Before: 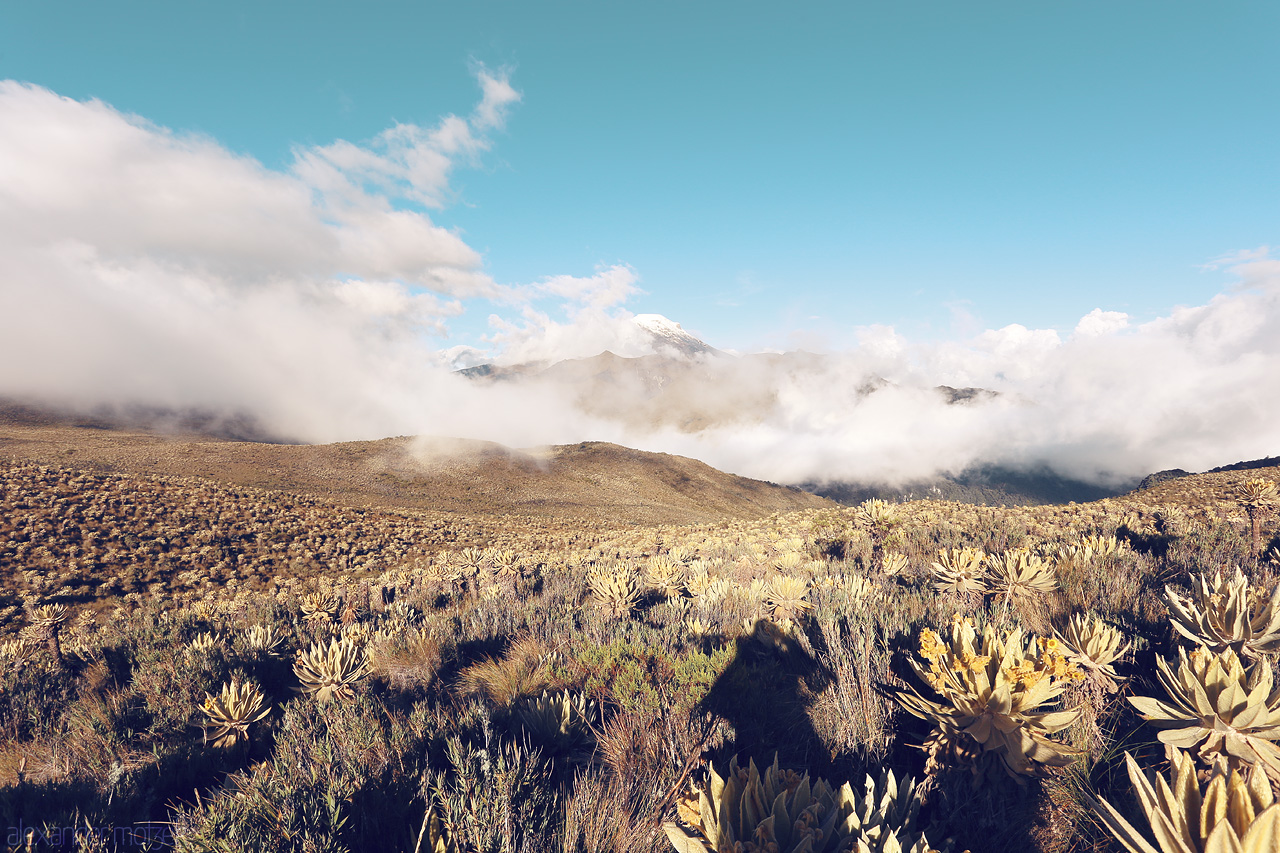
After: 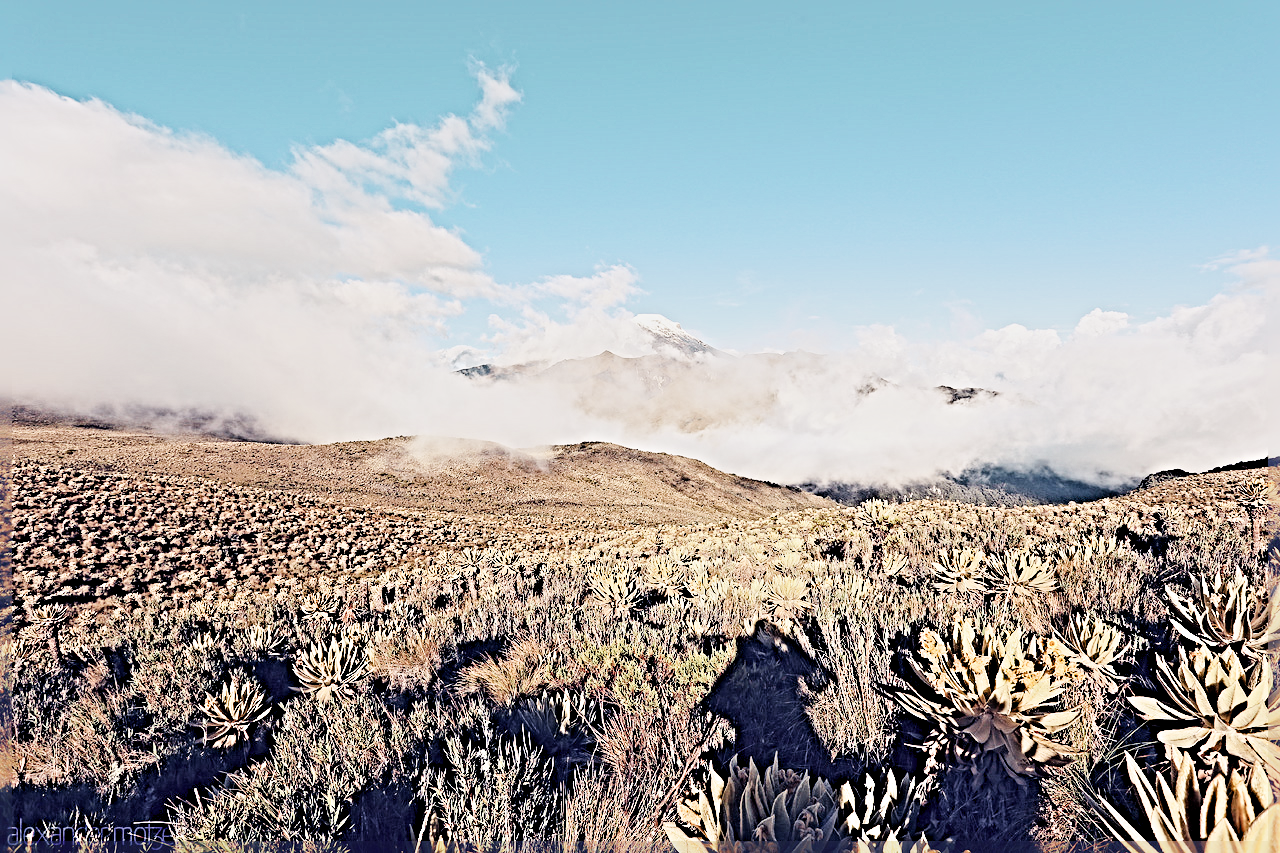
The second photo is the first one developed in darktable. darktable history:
filmic rgb: black relative exposure -7.15 EV, white relative exposure 5.36 EV, hardness 3.02
sharpen: radius 6.3, amount 1.8, threshold 0
exposure: black level correction 0, exposure 1.198 EV, compensate exposure bias true, compensate highlight preservation false
